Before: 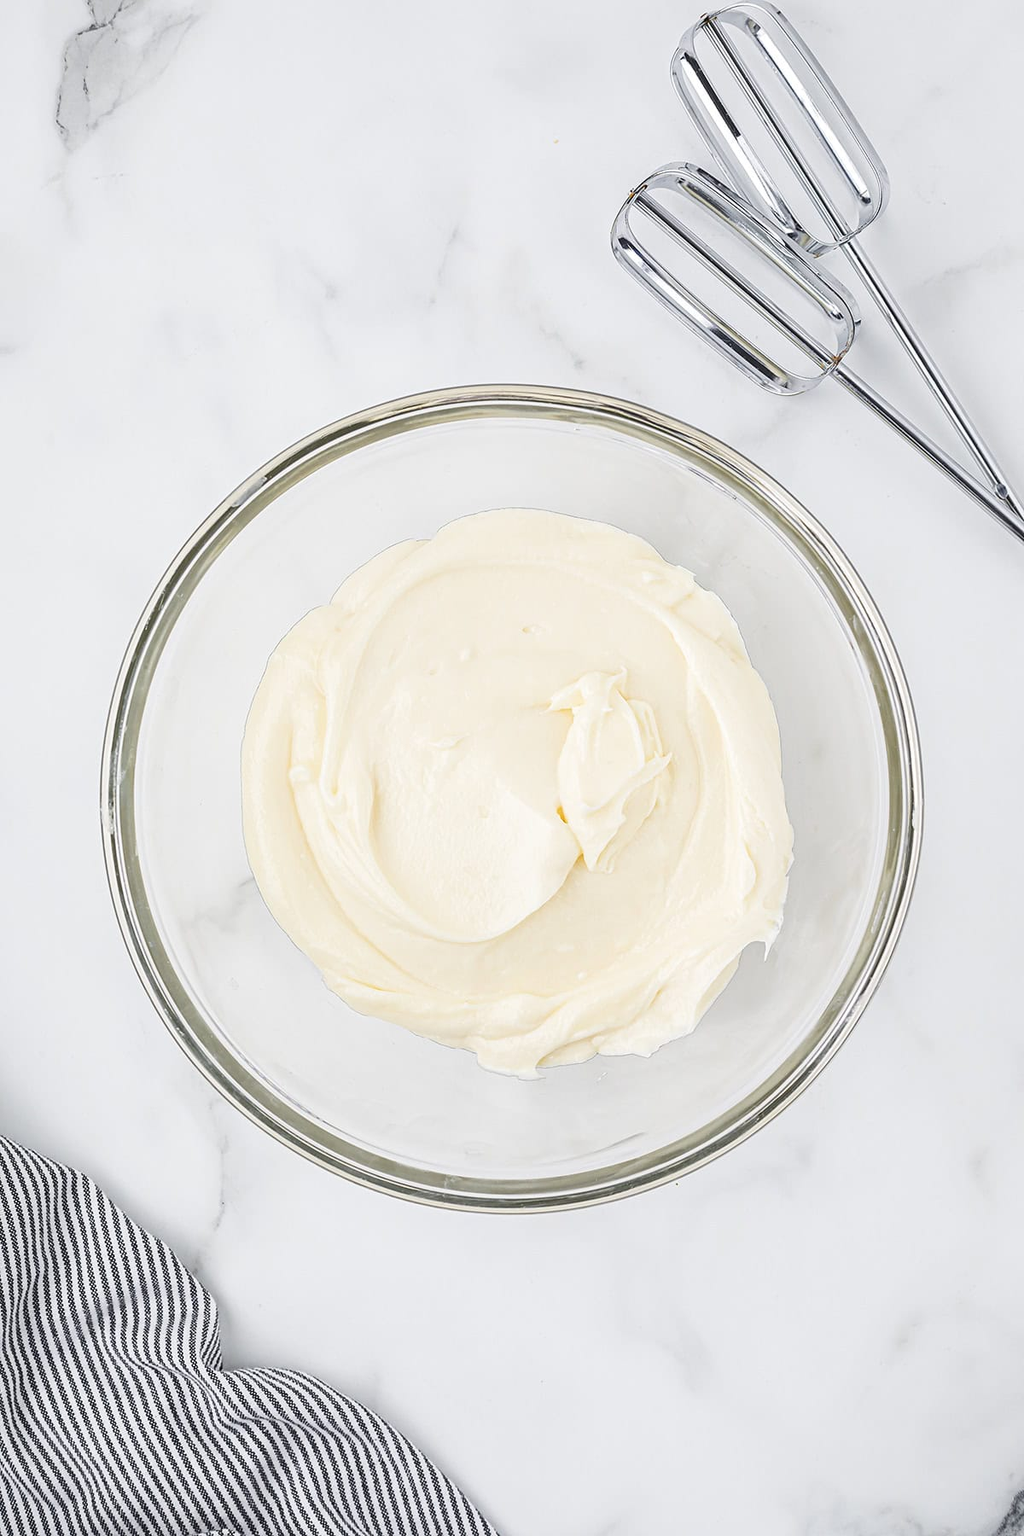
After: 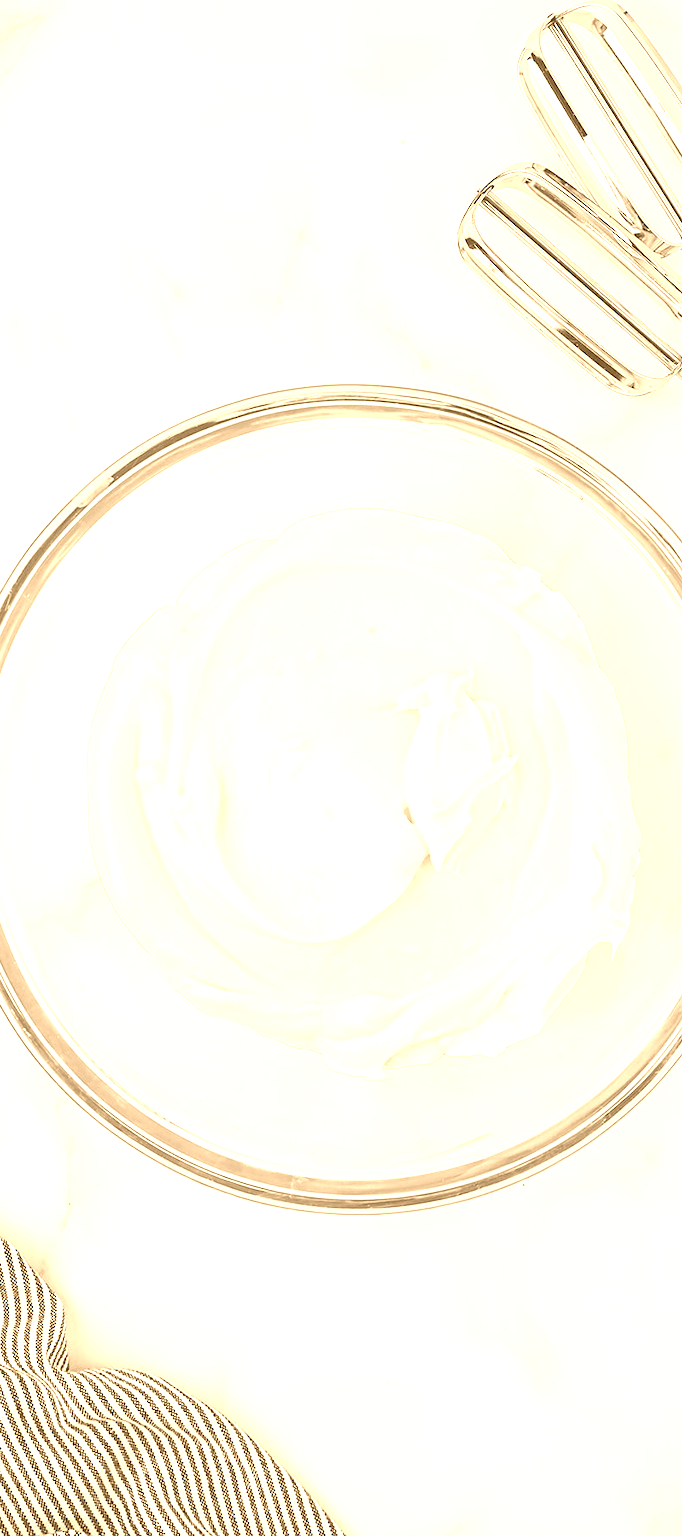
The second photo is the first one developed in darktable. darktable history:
colorize: hue 28.8°, source mix 100%
color zones: curves: ch0 [(0.004, 0.388) (0.125, 0.392) (0.25, 0.404) (0.375, 0.5) (0.5, 0.5) (0.625, 0.5) (0.75, 0.5) (0.875, 0.5)]; ch1 [(0, 0.5) (0.125, 0.5) (0.25, 0.5) (0.375, 0.124) (0.524, 0.124) (0.645, 0.128) (0.789, 0.132) (0.914, 0.096) (0.998, 0.068)]
crop and rotate: left 15.055%, right 18.278%
